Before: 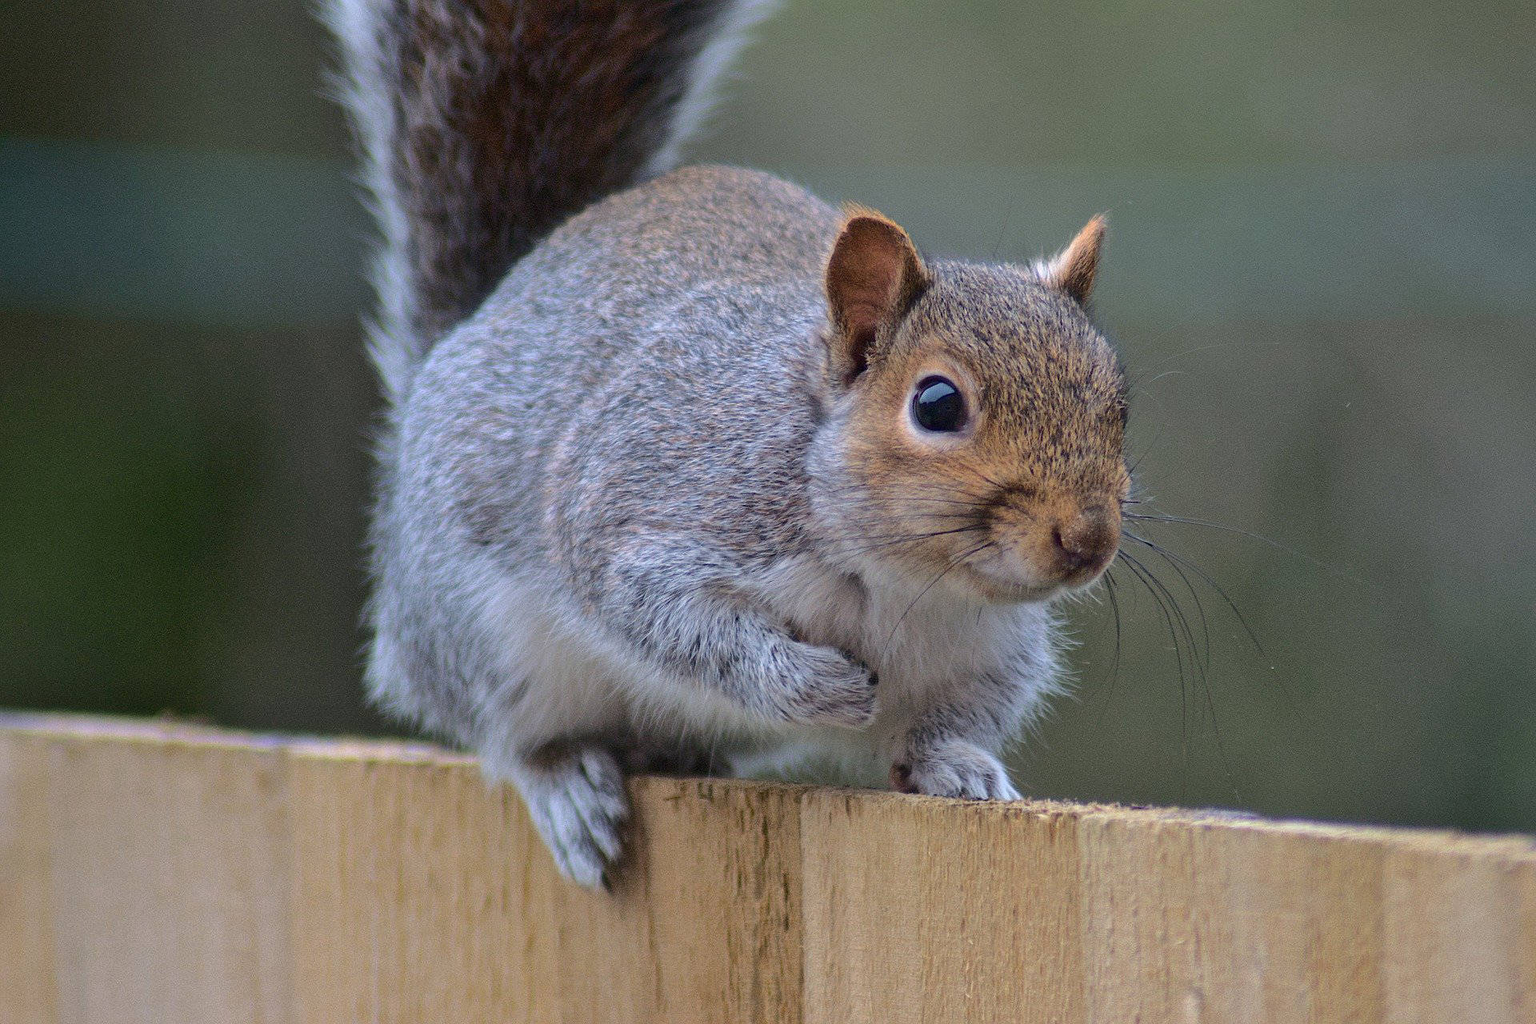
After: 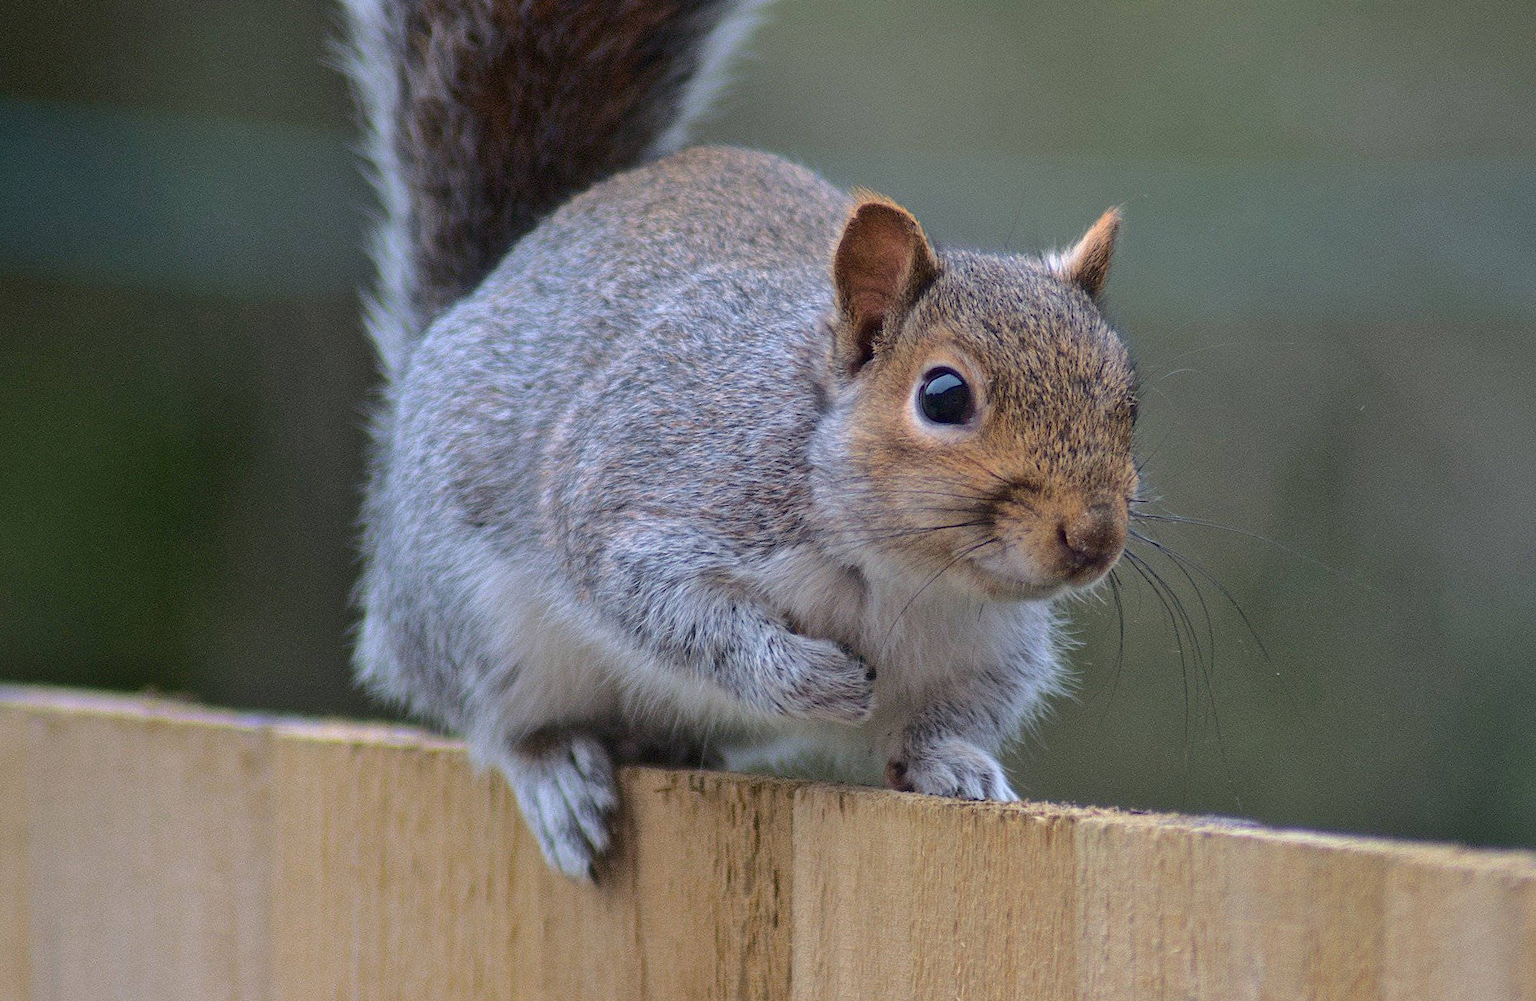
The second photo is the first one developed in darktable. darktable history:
rotate and perspective: rotation 1.57°, crop left 0.018, crop right 0.982, crop top 0.039, crop bottom 0.961
